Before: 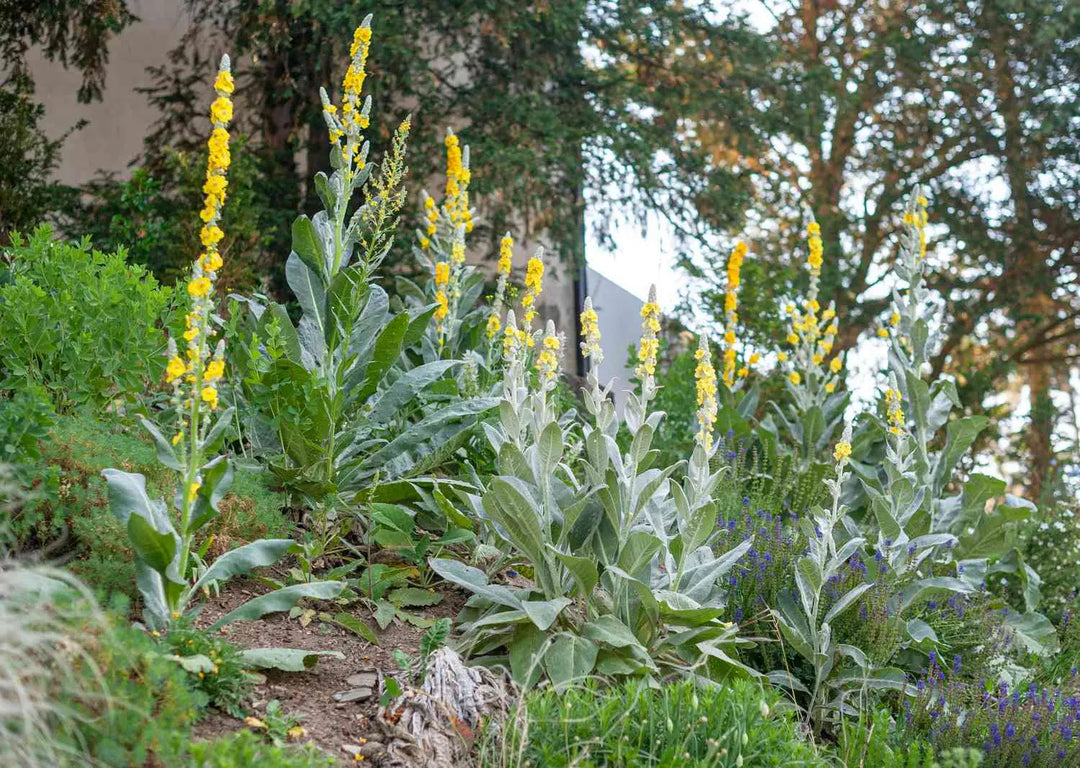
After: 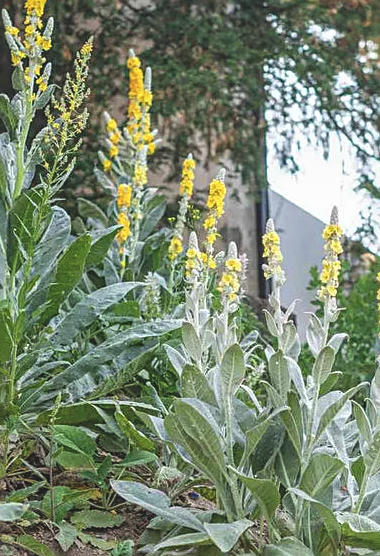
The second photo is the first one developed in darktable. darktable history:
exposure: black level correction -0.025, exposure -0.117 EV, compensate highlight preservation false
sharpen: on, module defaults
local contrast: on, module defaults
crop and rotate: left 29.476%, top 10.214%, right 35.32%, bottom 17.333%
